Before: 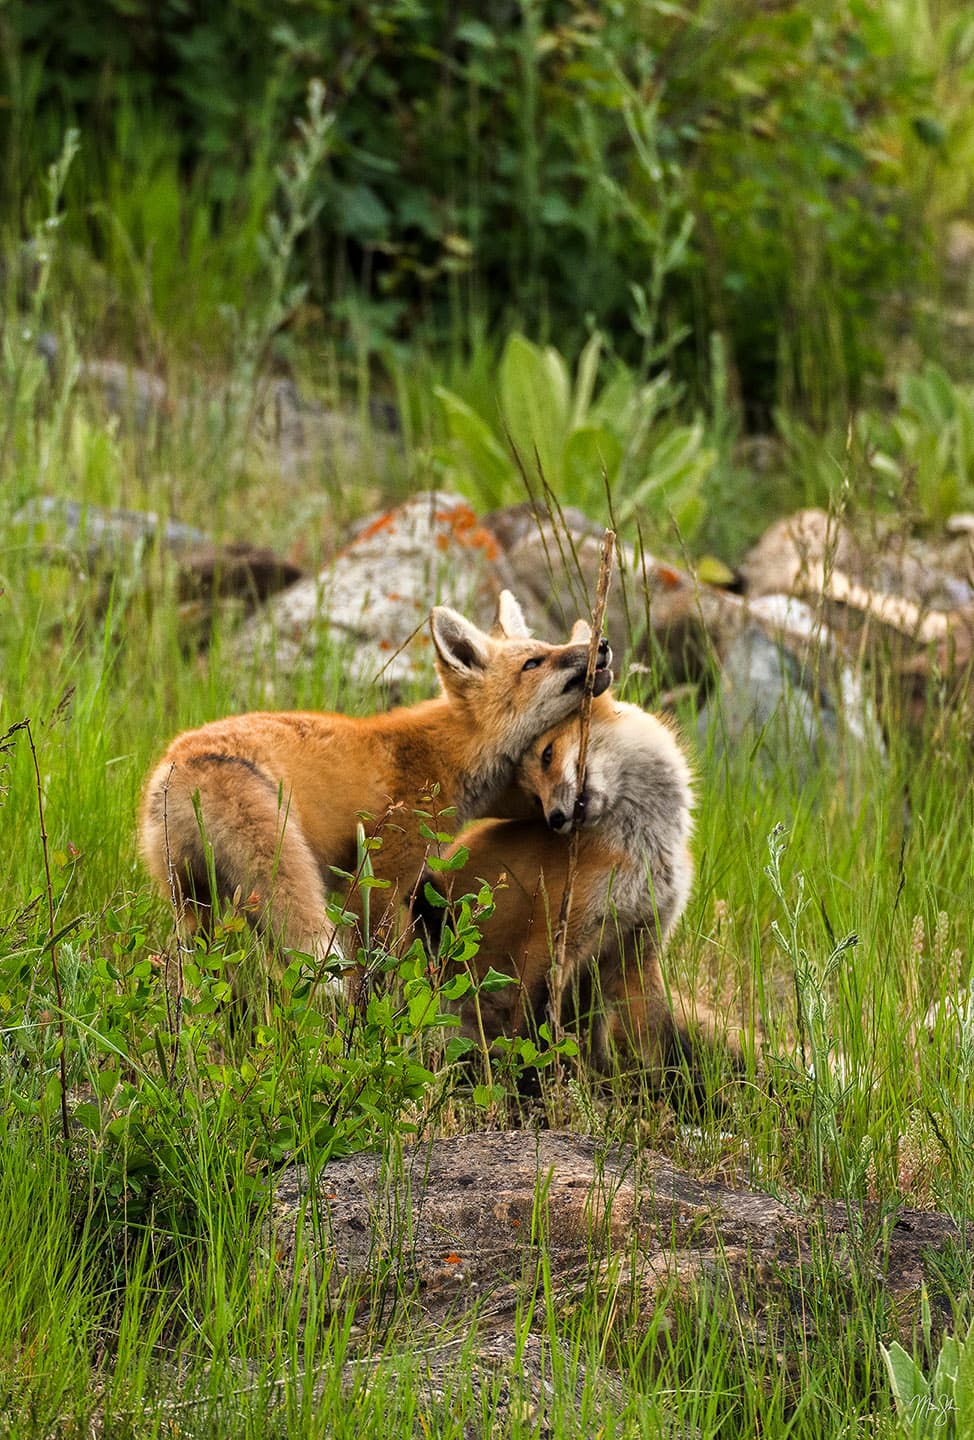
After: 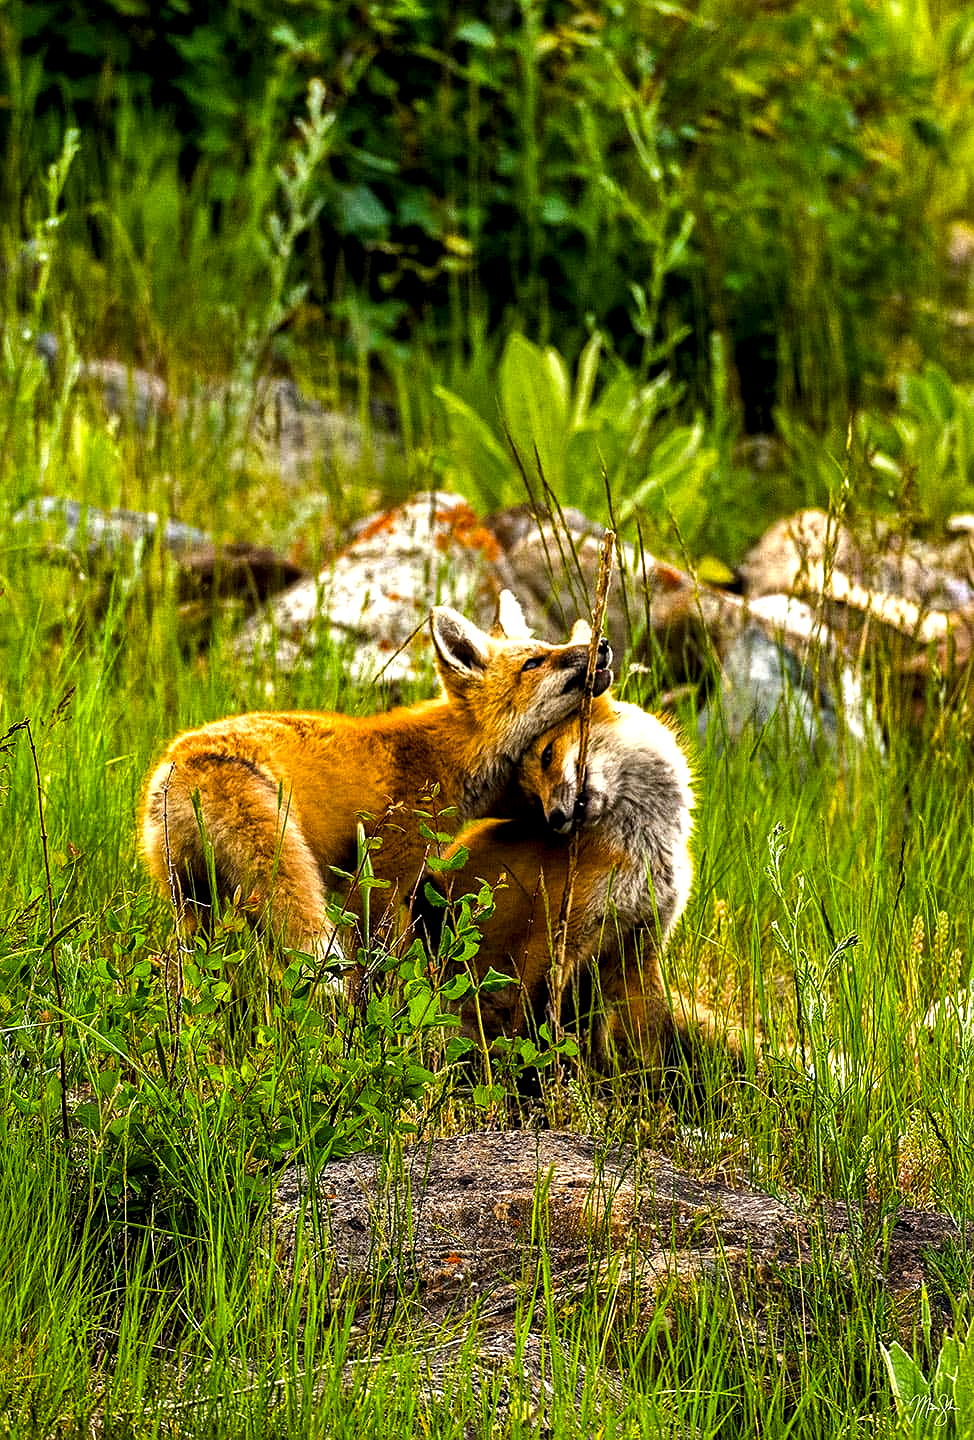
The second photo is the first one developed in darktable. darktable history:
shadows and highlights: highlights color adjustment 73.69%, low approximation 0.01, soften with gaussian
local contrast: shadows 95%, midtone range 0.494
sharpen: on, module defaults
exposure: black level correction 0.004, exposure 0.015 EV, compensate highlight preservation false
color balance rgb: linear chroma grading › mid-tones 7.334%, perceptual saturation grading › global saturation 39.075%, perceptual brilliance grading › global brilliance 20.113%, perceptual brilliance grading › shadows -39.403%, global vibrance 20%
